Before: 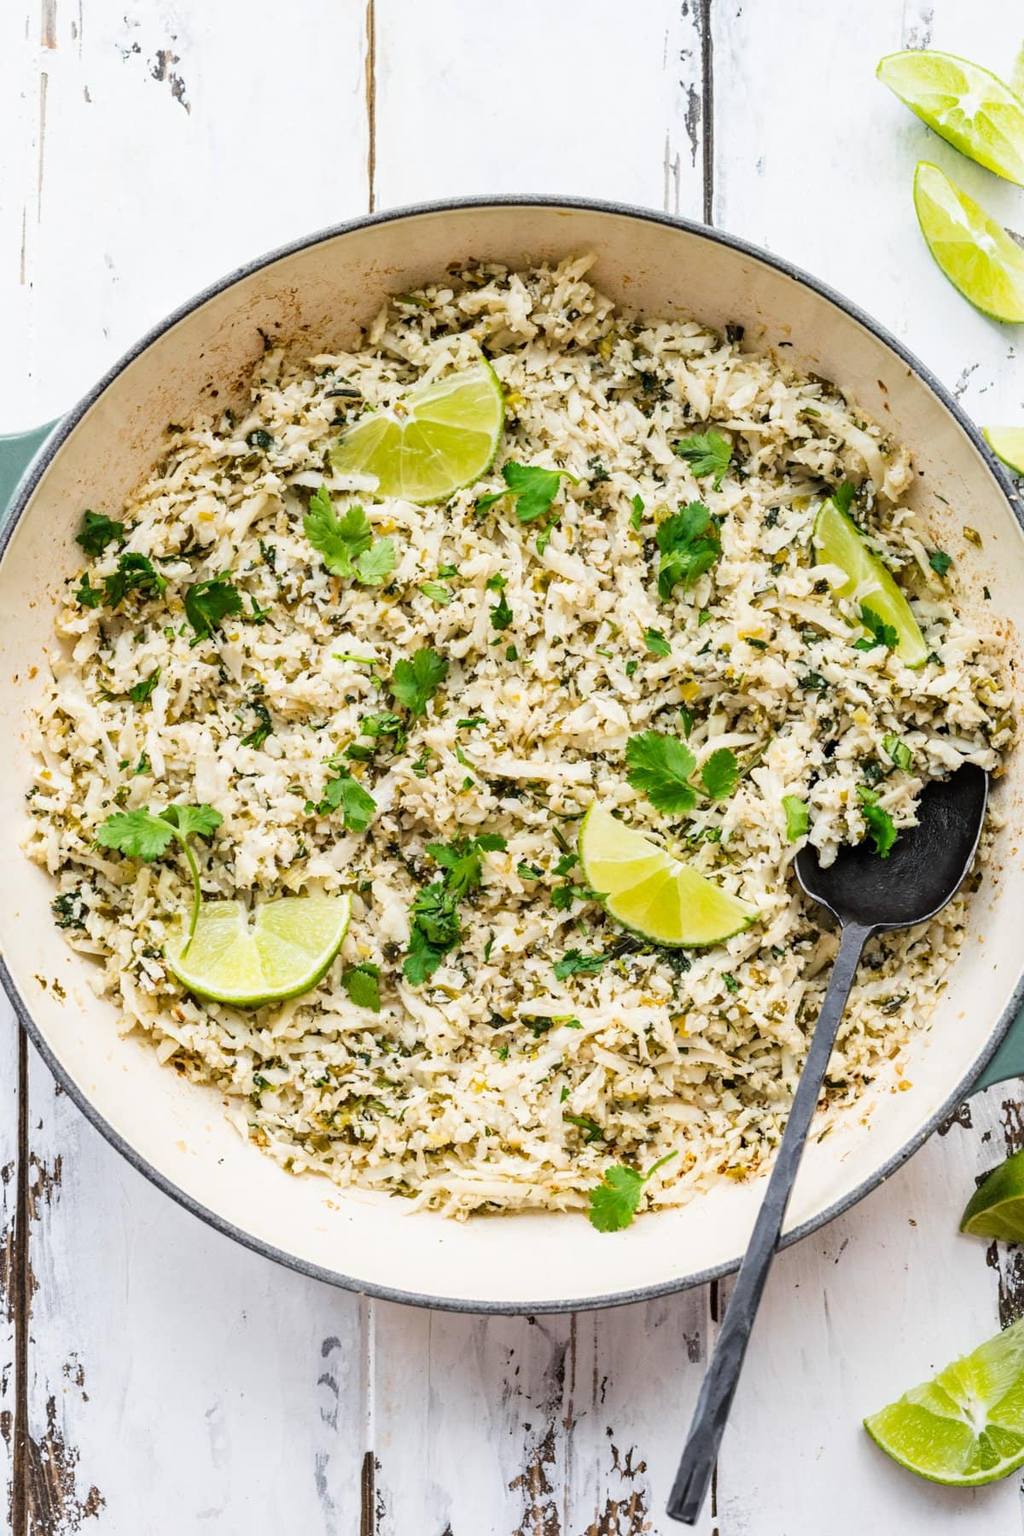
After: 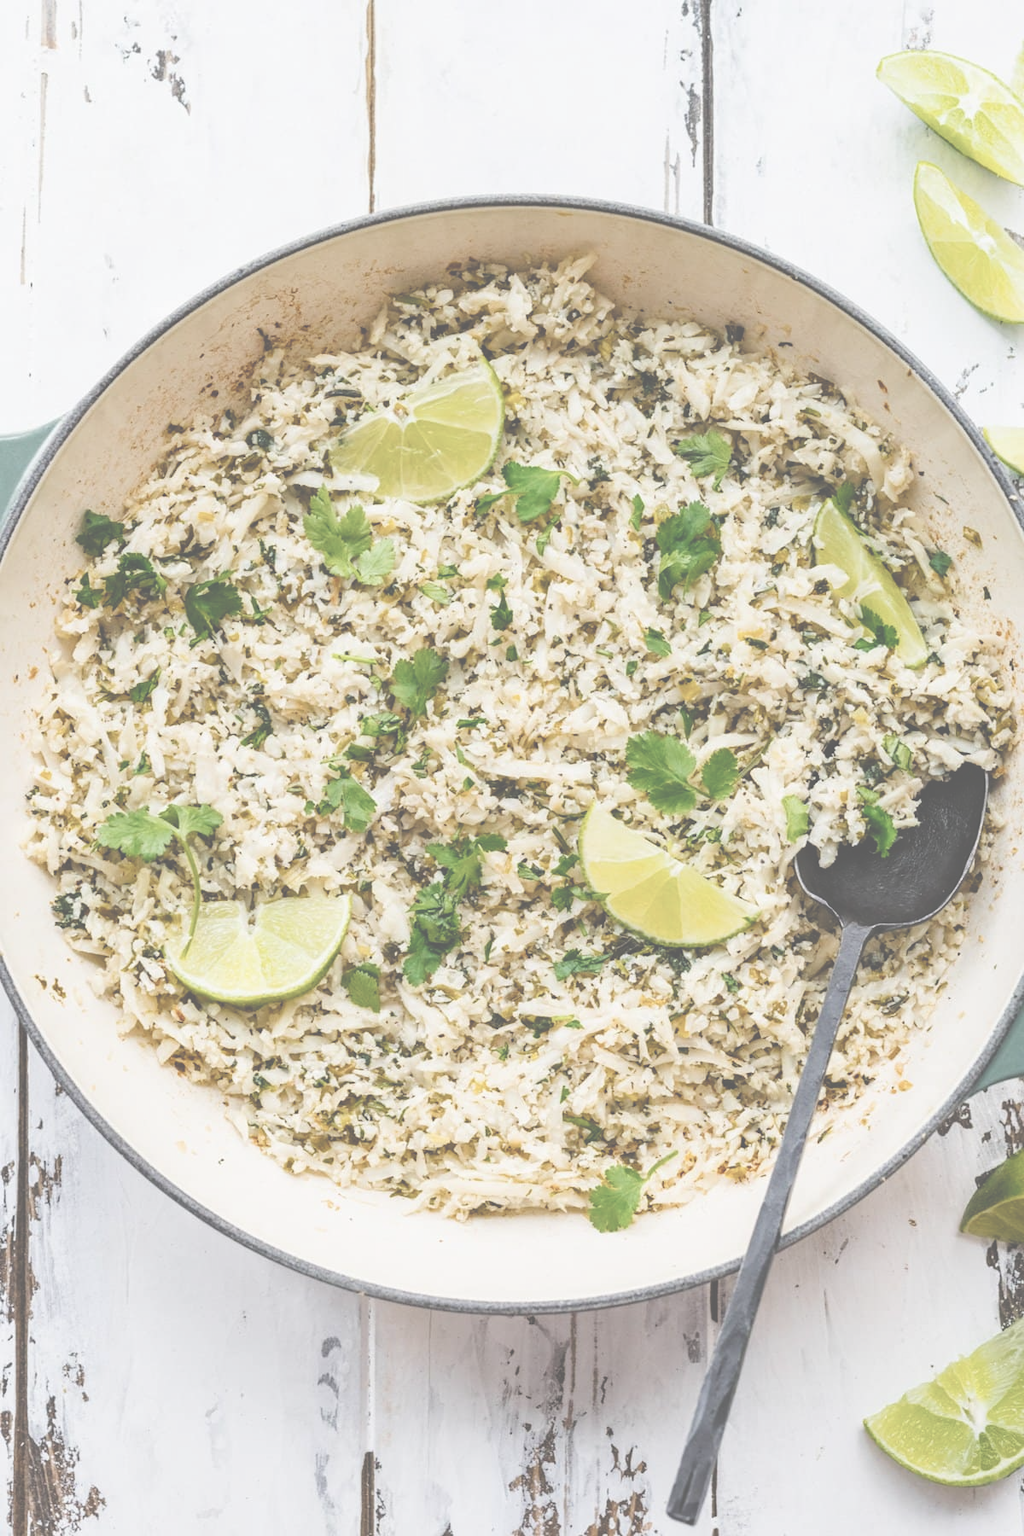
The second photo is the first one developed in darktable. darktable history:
exposure: black level correction -0.061, exposure -0.049 EV, compensate highlight preservation false
color balance rgb: linear chroma grading › global chroma 15.102%, perceptual saturation grading › global saturation 20%, perceptual saturation grading › highlights -25.258%, perceptual saturation grading › shadows 49.924%, global vibrance 20%
contrast brightness saturation: brightness 0.181, saturation -0.495
